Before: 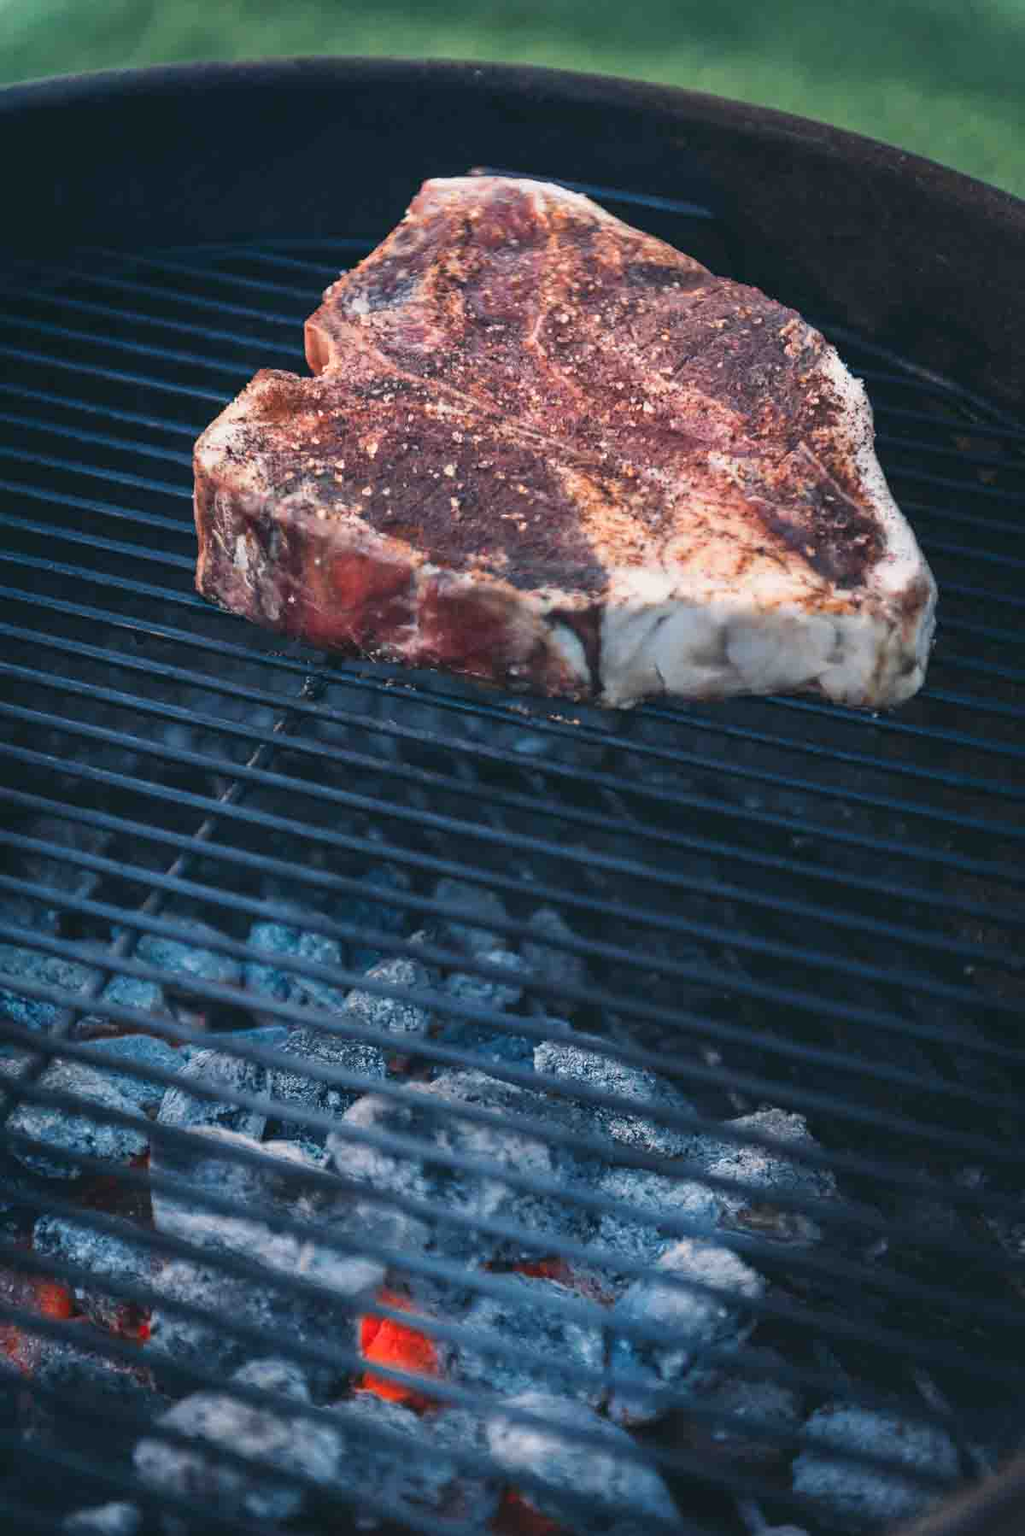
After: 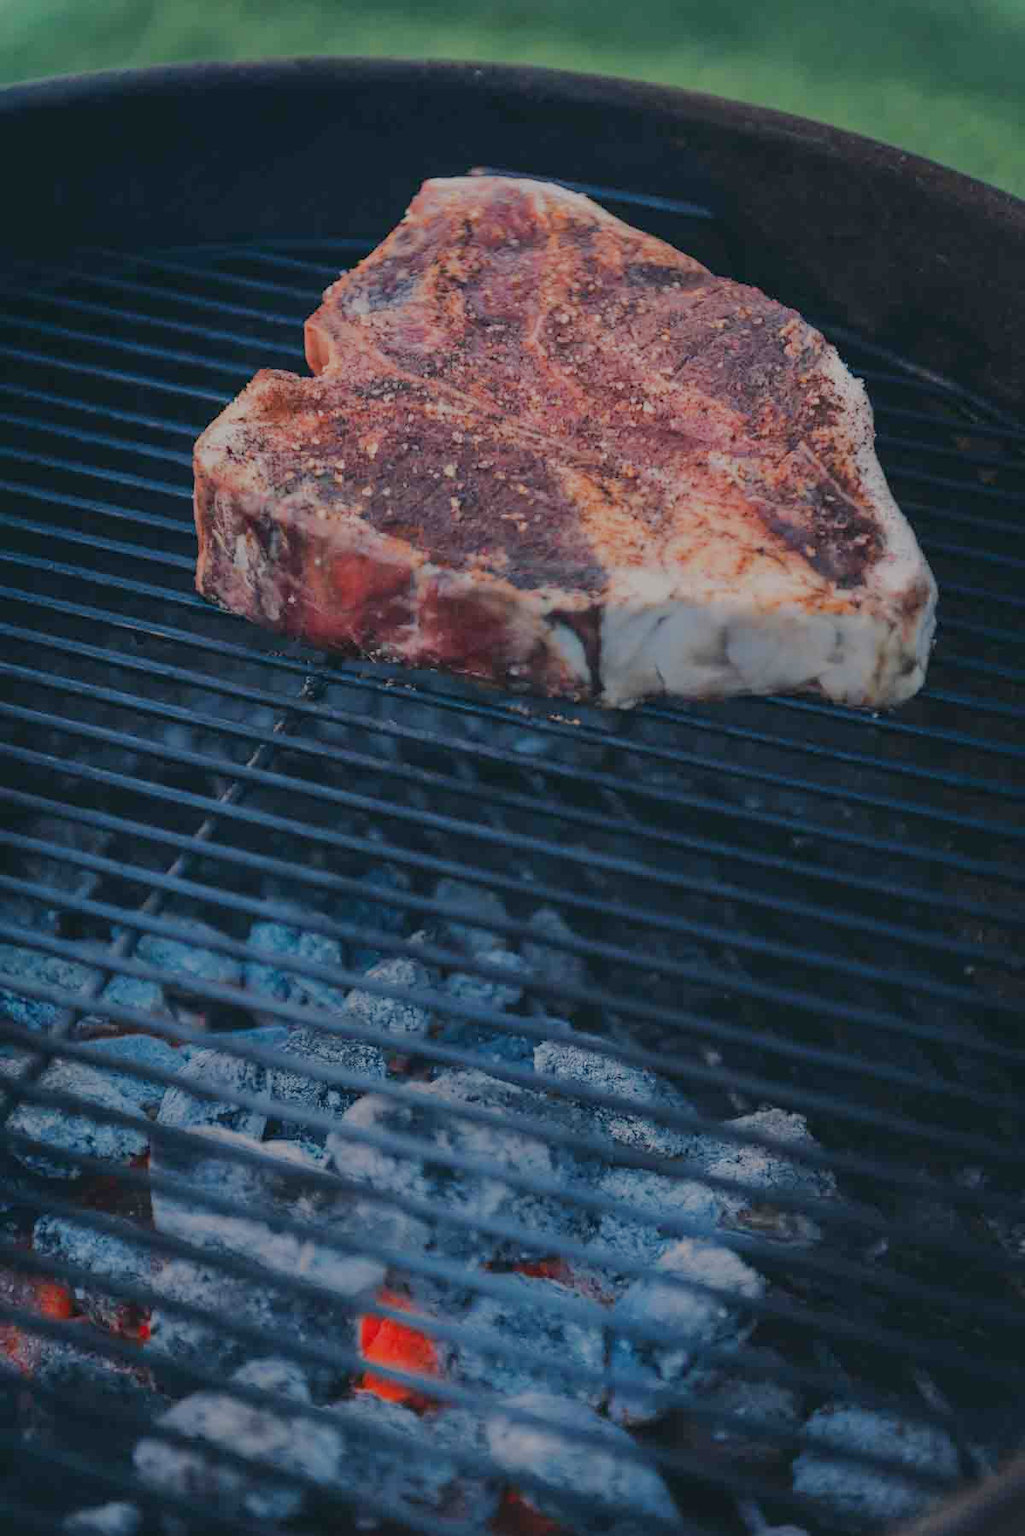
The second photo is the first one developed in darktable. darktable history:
tone equalizer: -8 EV -0.03 EV, -7 EV 0.015 EV, -6 EV -0.008 EV, -5 EV 0.003 EV, -4 EV -0.038 EV, -3 EV -0.238 EV, -2 EV -0.682 EV, -1 EV -1.01 EV, +0 EV -0.988 EV, edges refinement/feathering 500, mask exposure compensation -1.57 EV, preserve details no
